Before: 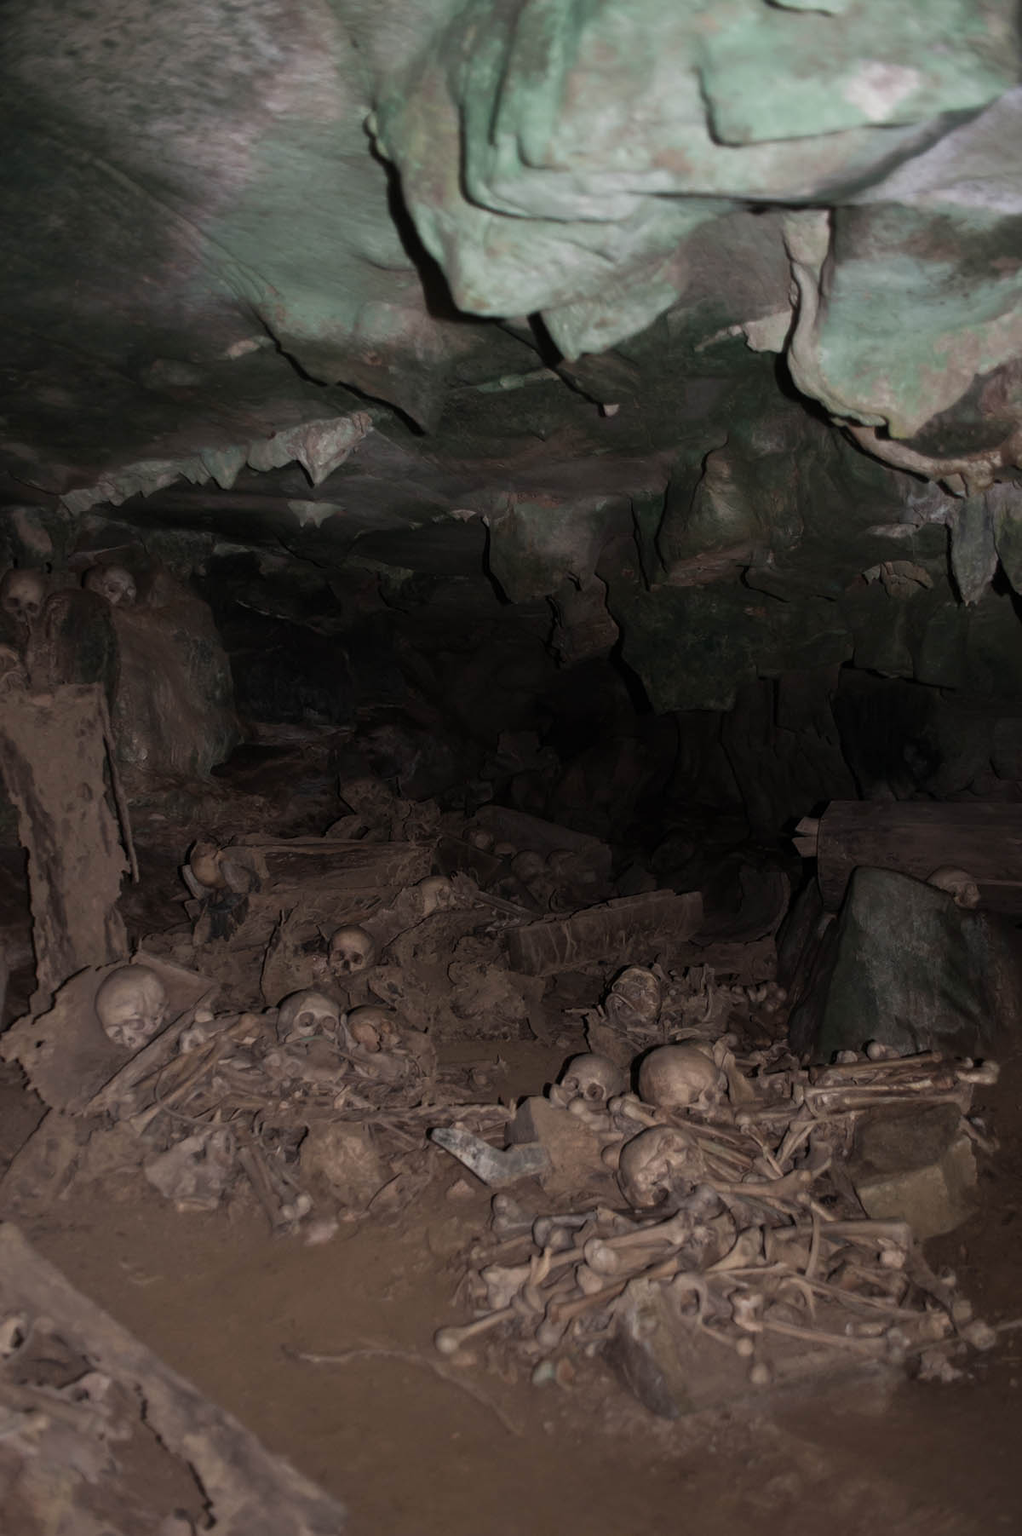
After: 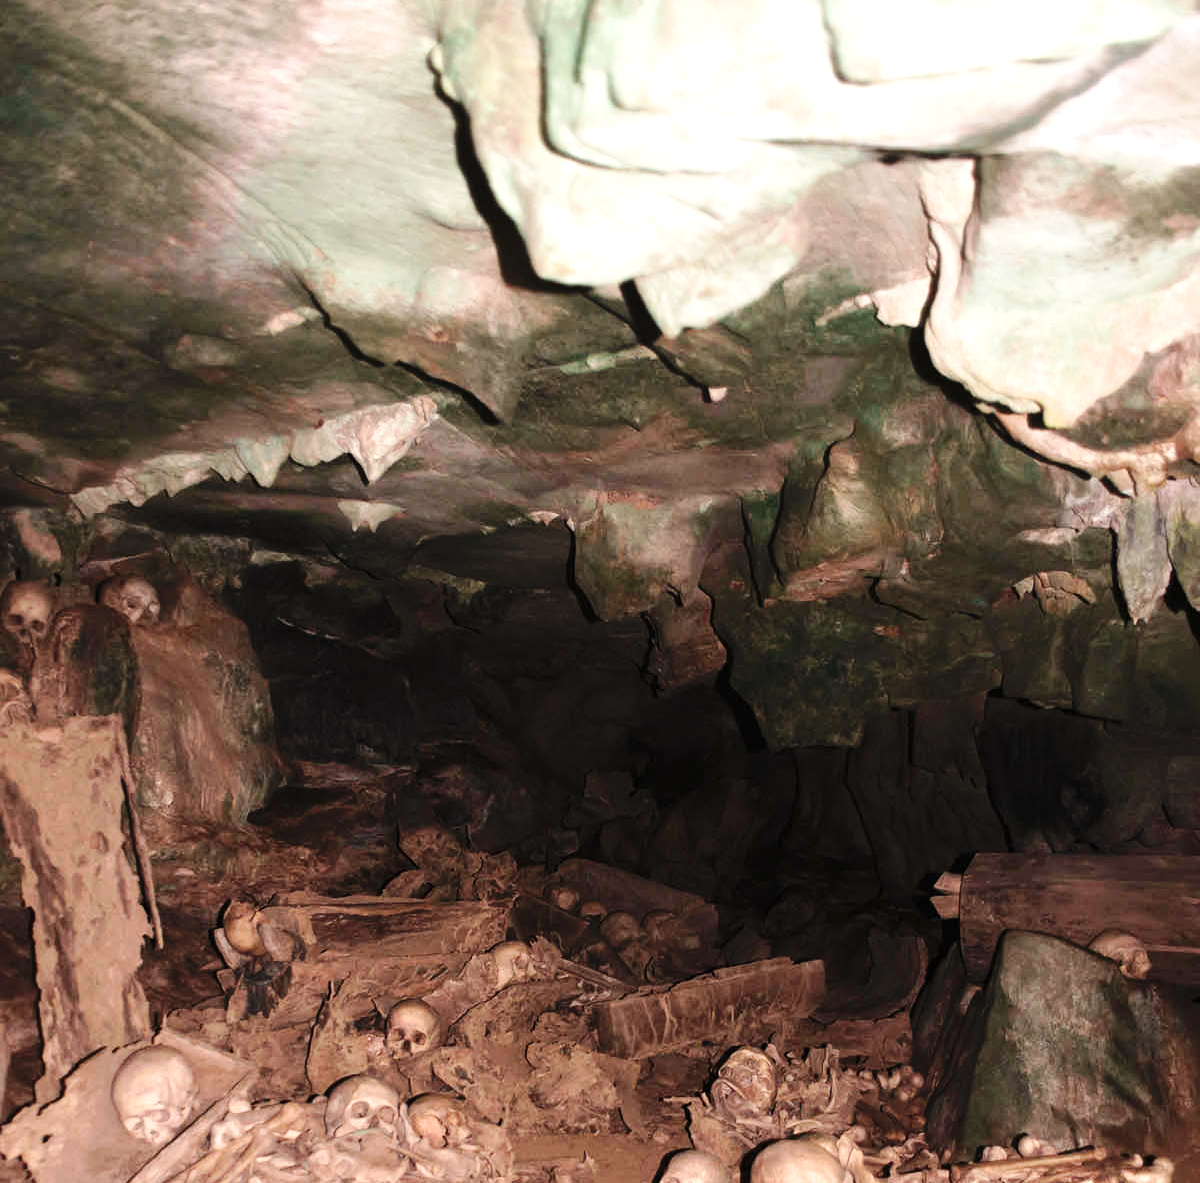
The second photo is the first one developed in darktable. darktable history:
base curve: curves: ch0 [(0, 0) (0.036, 0.025) (0.121, 0.166) (0.206, 0.329) (0.605, 0.79) (1, 1)], preserve colors none
crop and rotate: top 4.848%, bottom 29.503%
exposure: black level correction 0, exposure 0.7 EV, compensate exposure bias true, compensate highlight preservation false
white balance: red 1.127, blue 0.943
